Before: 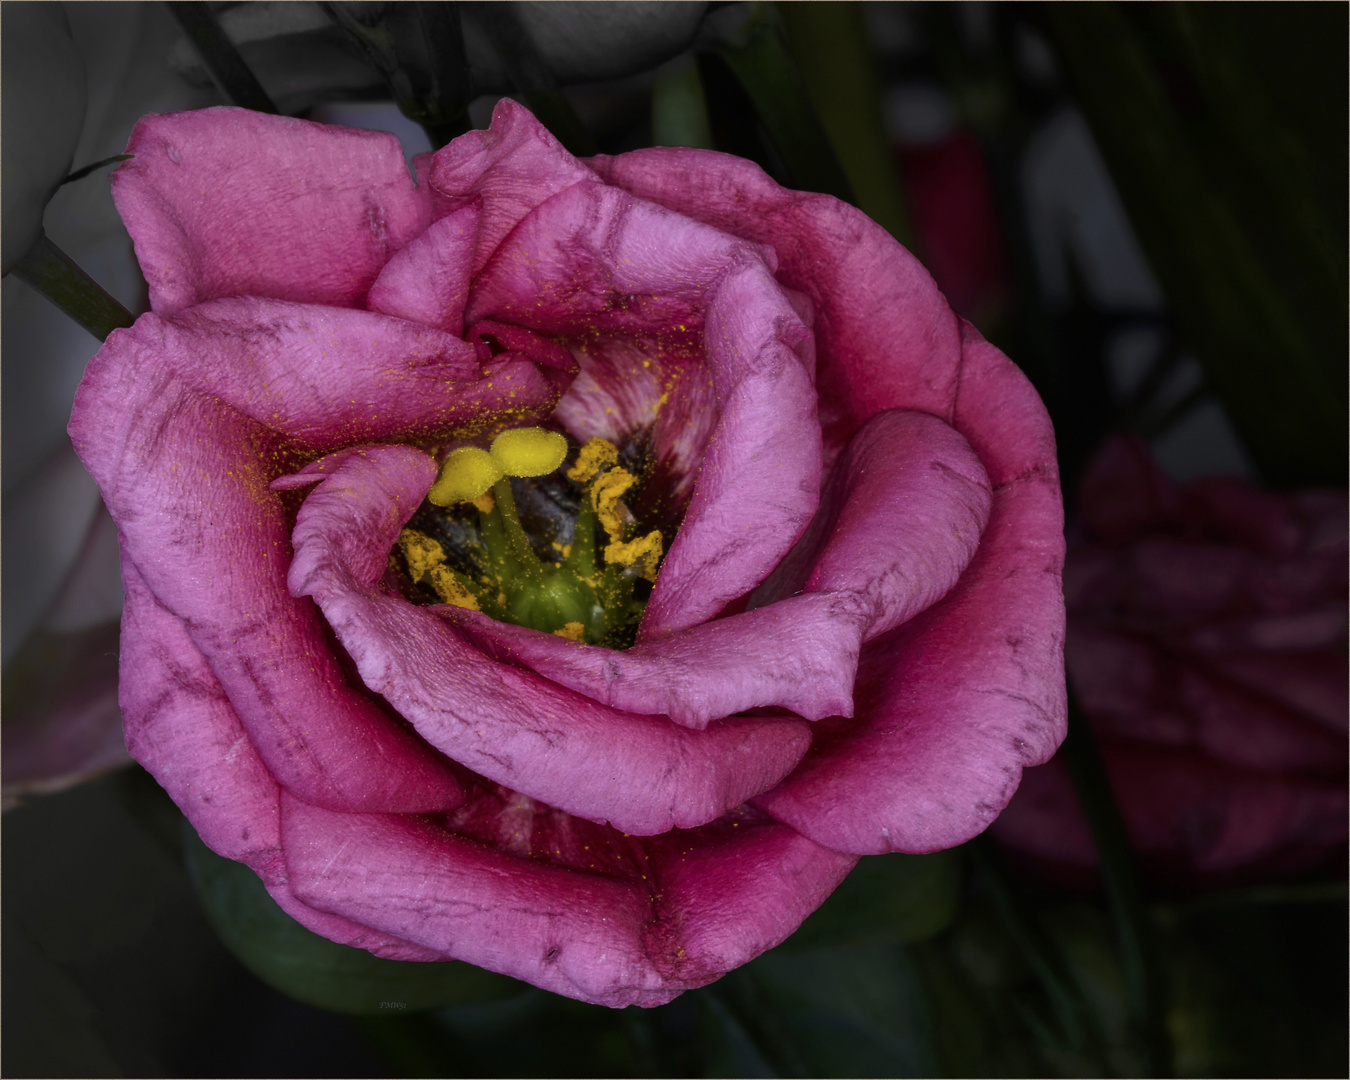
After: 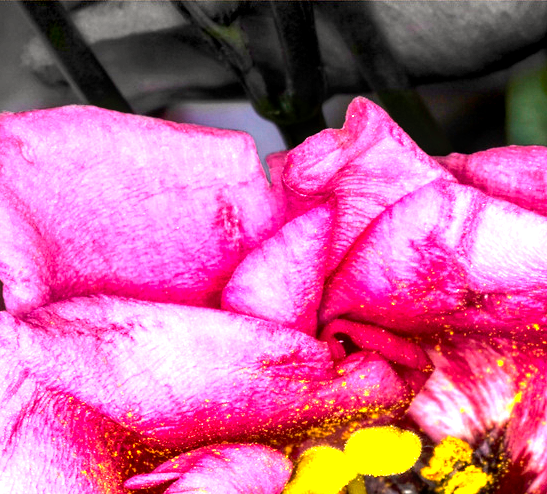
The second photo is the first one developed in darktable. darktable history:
exposure: black level correction 0.001, exposure 1.988 EV, compensate highlight preservation false
crop and rotate: left 10.82%, top 0.119%, right 48.588%, bottom 54.05%
tone equalizer: -8 EV -0.378 EV, -7 EV -0.415 EV, -6 EV -0.307 EV, -5 EV -0.201 EV, -3 EV 0.22 EV, -2 EV 0.316 EV, -1 EV 0.411 EV, +0 EV 0.436 EV, edges refinement/feathering 500, mask exposure compensation -1.57 EV, preserve details no
color correction: highlights a* 0.735, highlights b* 2.89, saturation 1.07
local contrast: on, module defaults
shadows and highlights: shadows 37.5, highlights -27.22, soften with gaussian
contrast equalizer: y [[0.536, 0.565, 0.581, 0.516, 0.52, 0.491], [0.5 ×6], [0.5 ×6], [0 ×6], [0 ×6]], mix 0.208
